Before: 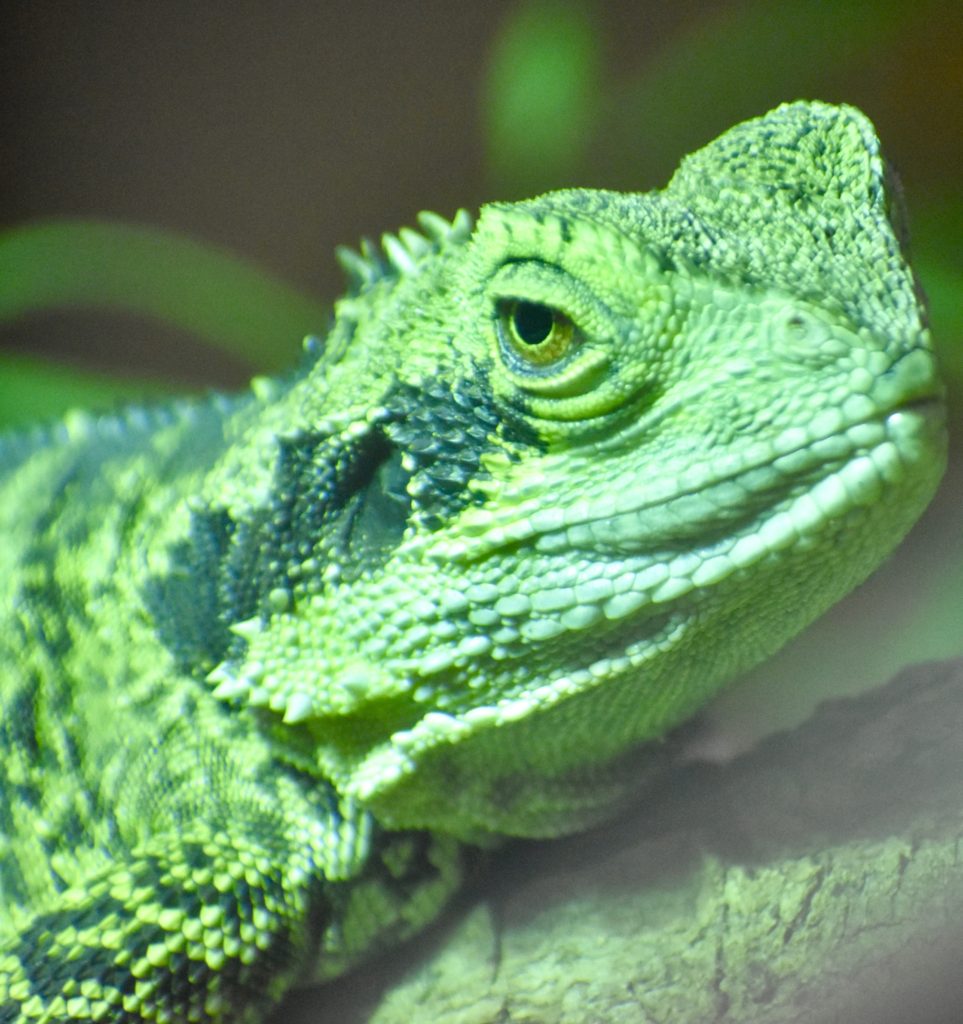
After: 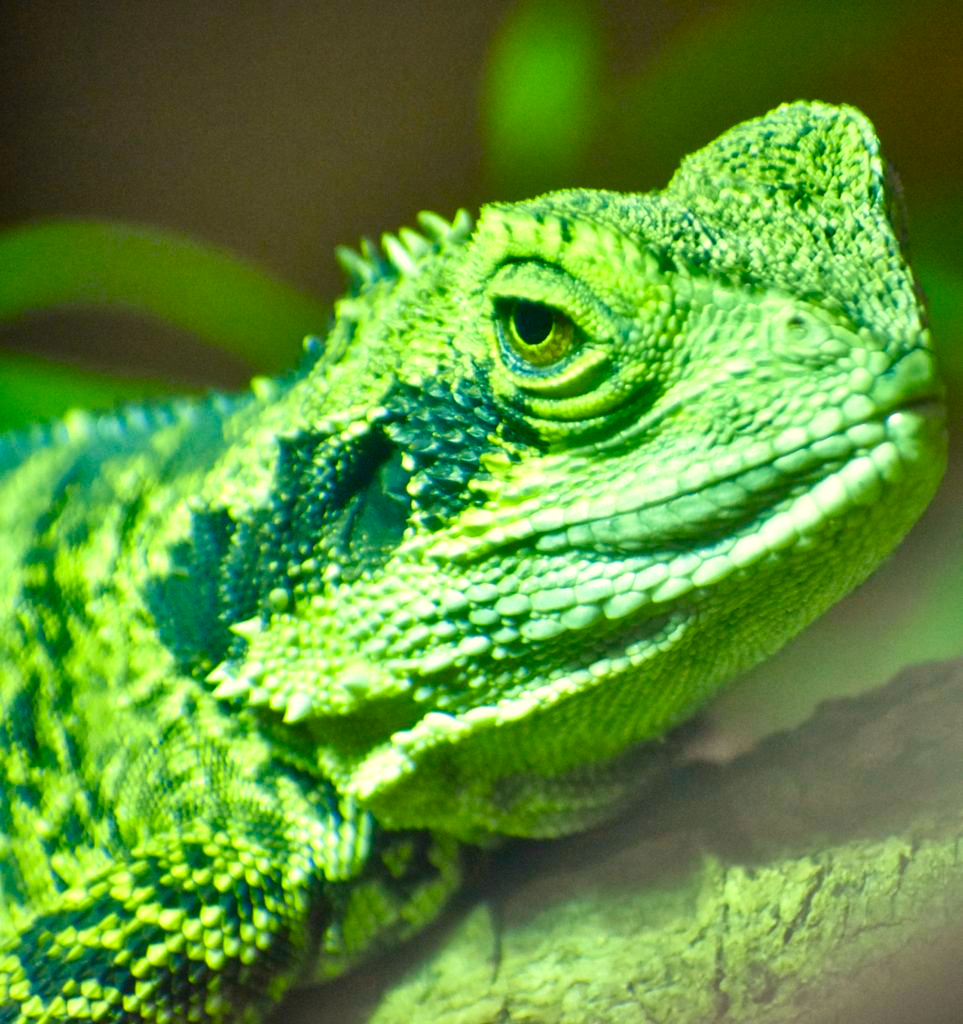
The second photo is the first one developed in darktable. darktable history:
color correction: highlights a* 1.26, highlights b* 17.9
velvia: on, module defaults
color balance rgb: linear chroma grading › global chroma 9.738%, perceptual saturation grading › global saturation 34.683%, perceptual saturation grading › highlights -25.382%, perceptual saturation grading › shadows 24.885%, global vibrance 20%
local contrast: mode bilateral grid, contrast 24, coarseness 60, detail 151%, midtone range 0.2
